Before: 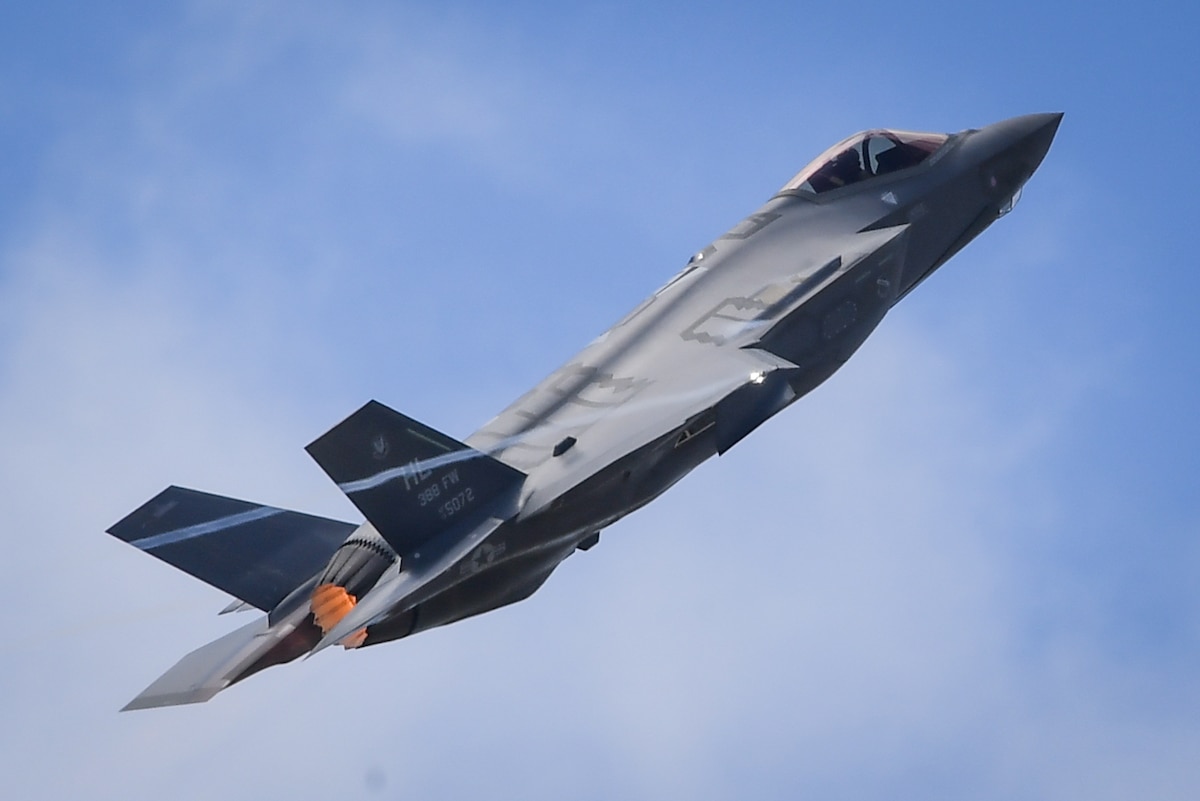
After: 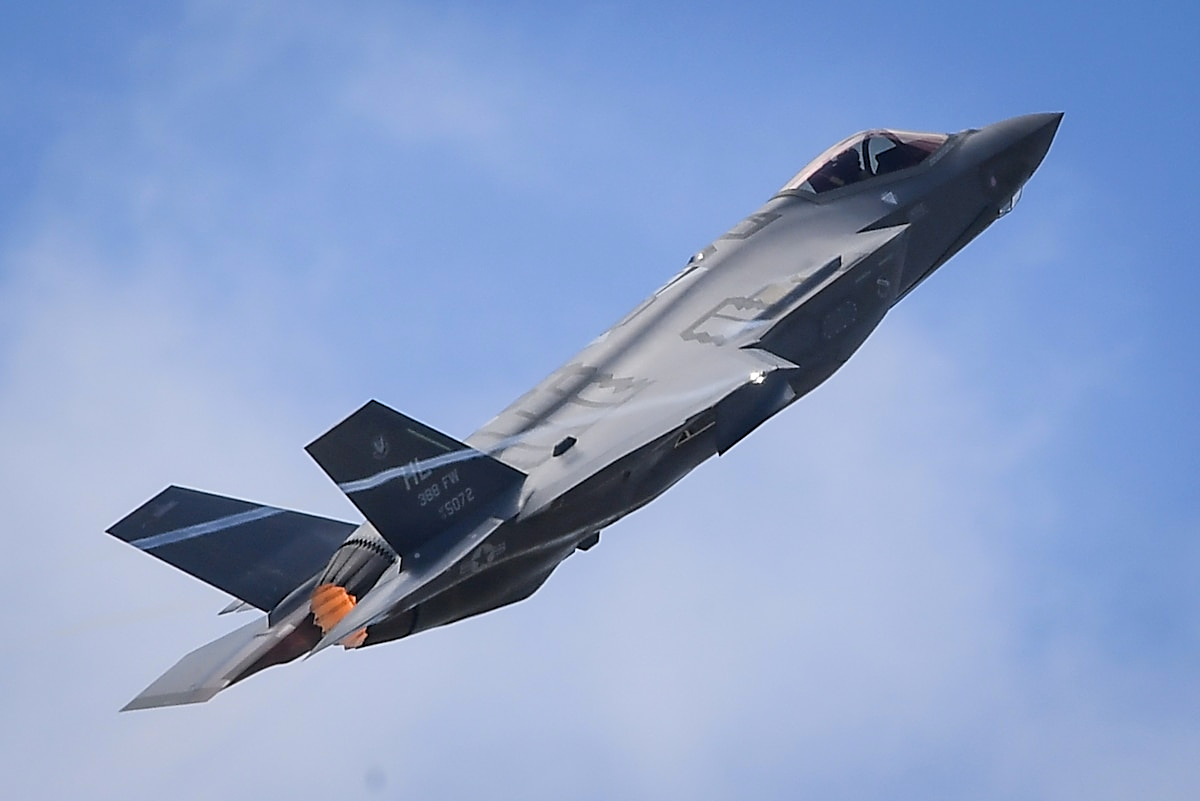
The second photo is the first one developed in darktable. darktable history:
levels: gray 50.71%, levels [0, 0.492, 0.984]
sharpen: on, module defaults
